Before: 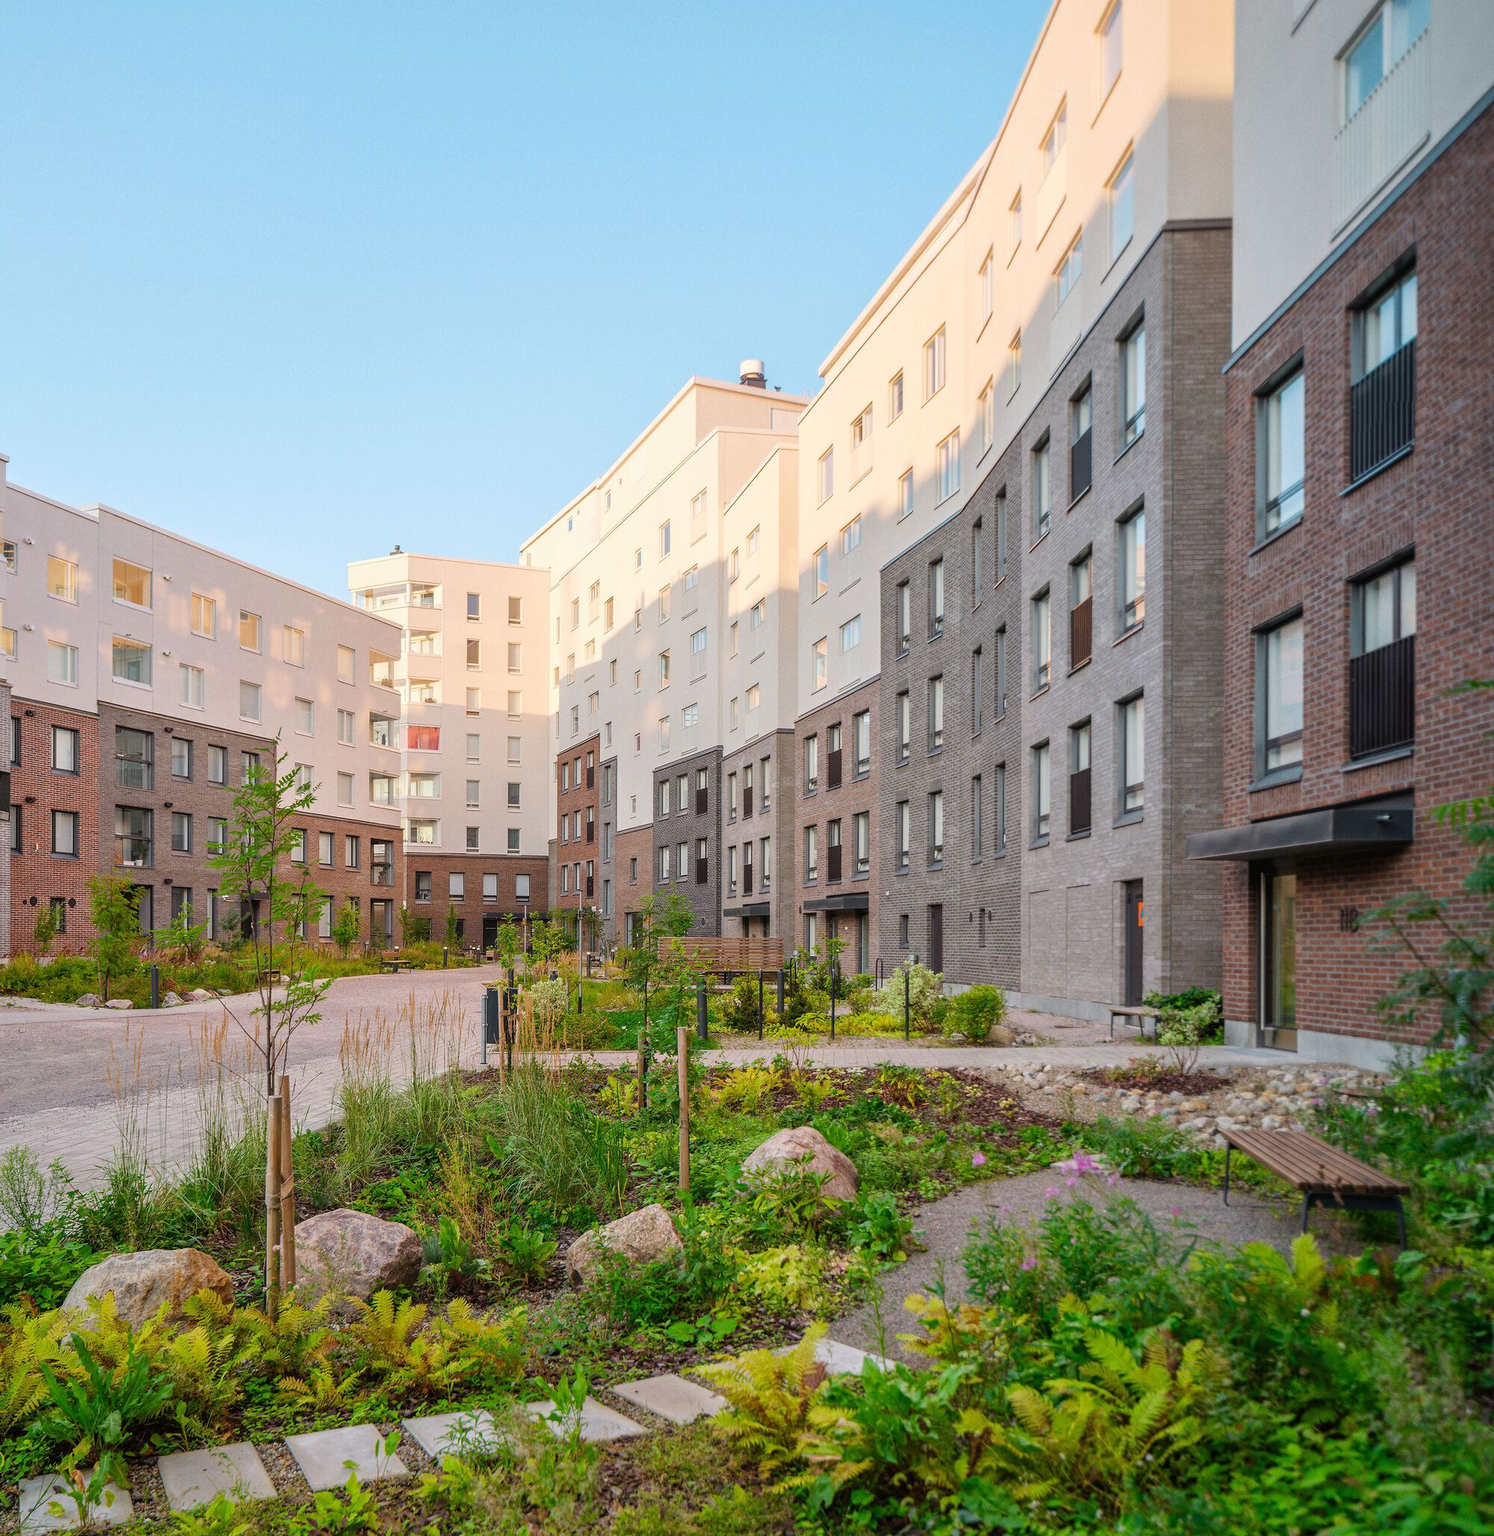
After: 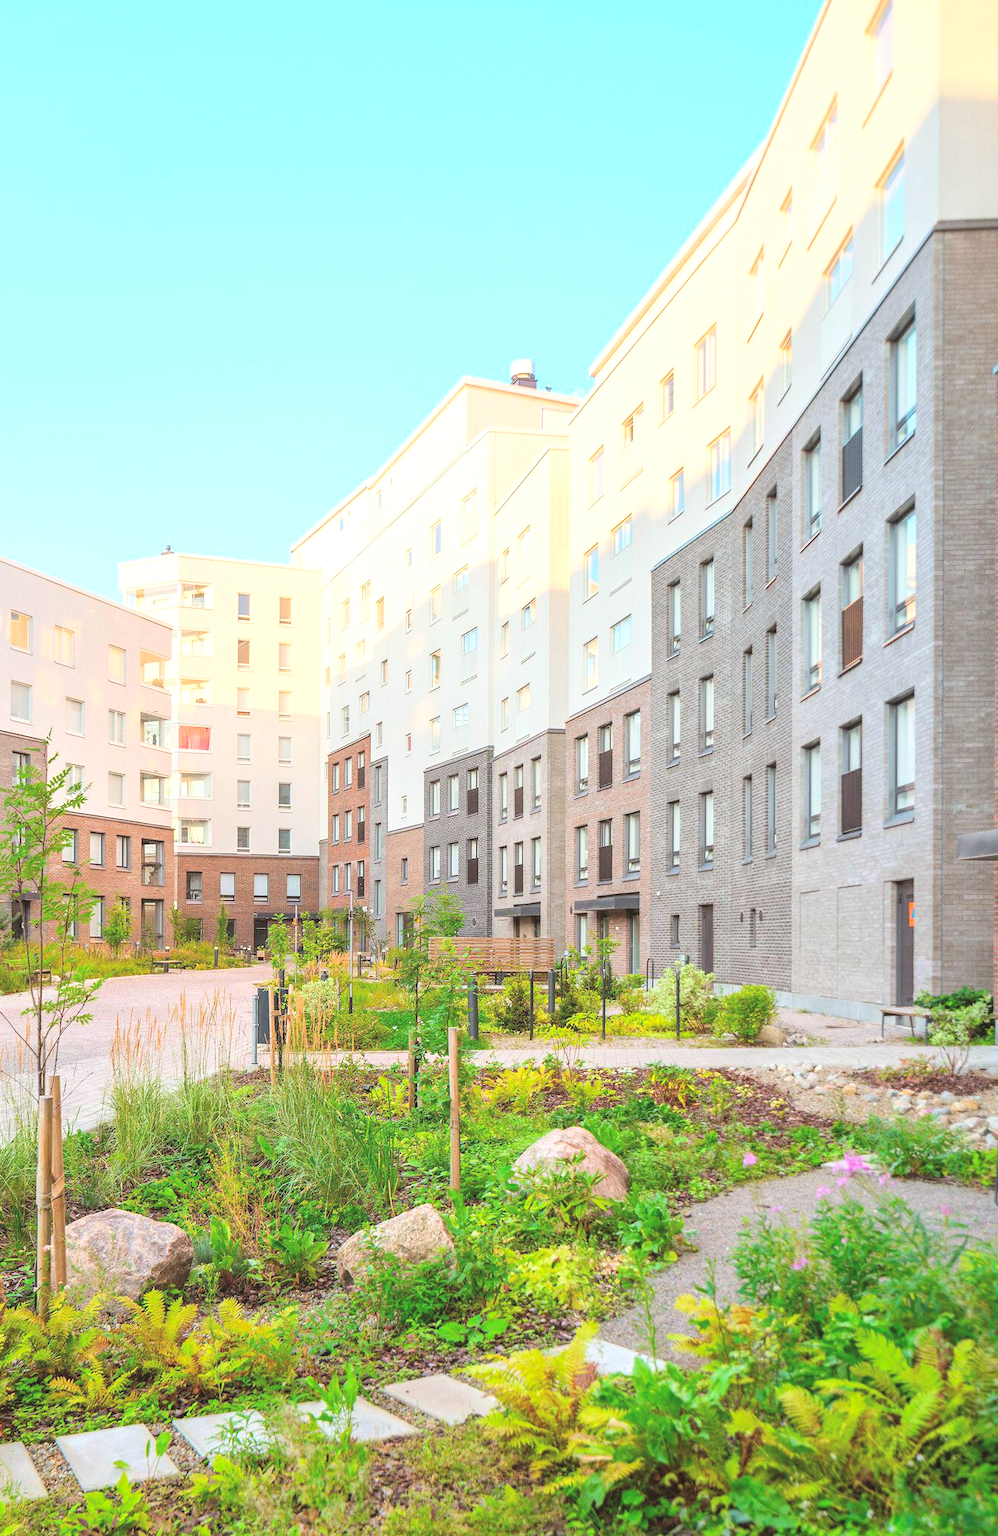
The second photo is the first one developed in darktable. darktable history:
crop: left 15.389%, right 17.796%
exposure: black level correction -0.002, exposure 0.533 EV, compensate exposure bias true, compensate highlight preservation false
contrast brightness saturation: contrast 0.097, brightness 0.292, saturation 0.15
color correction: highlights a* -4.95, highlights b* -3.19, shadows a* 3.77, shadows b* 4.39
